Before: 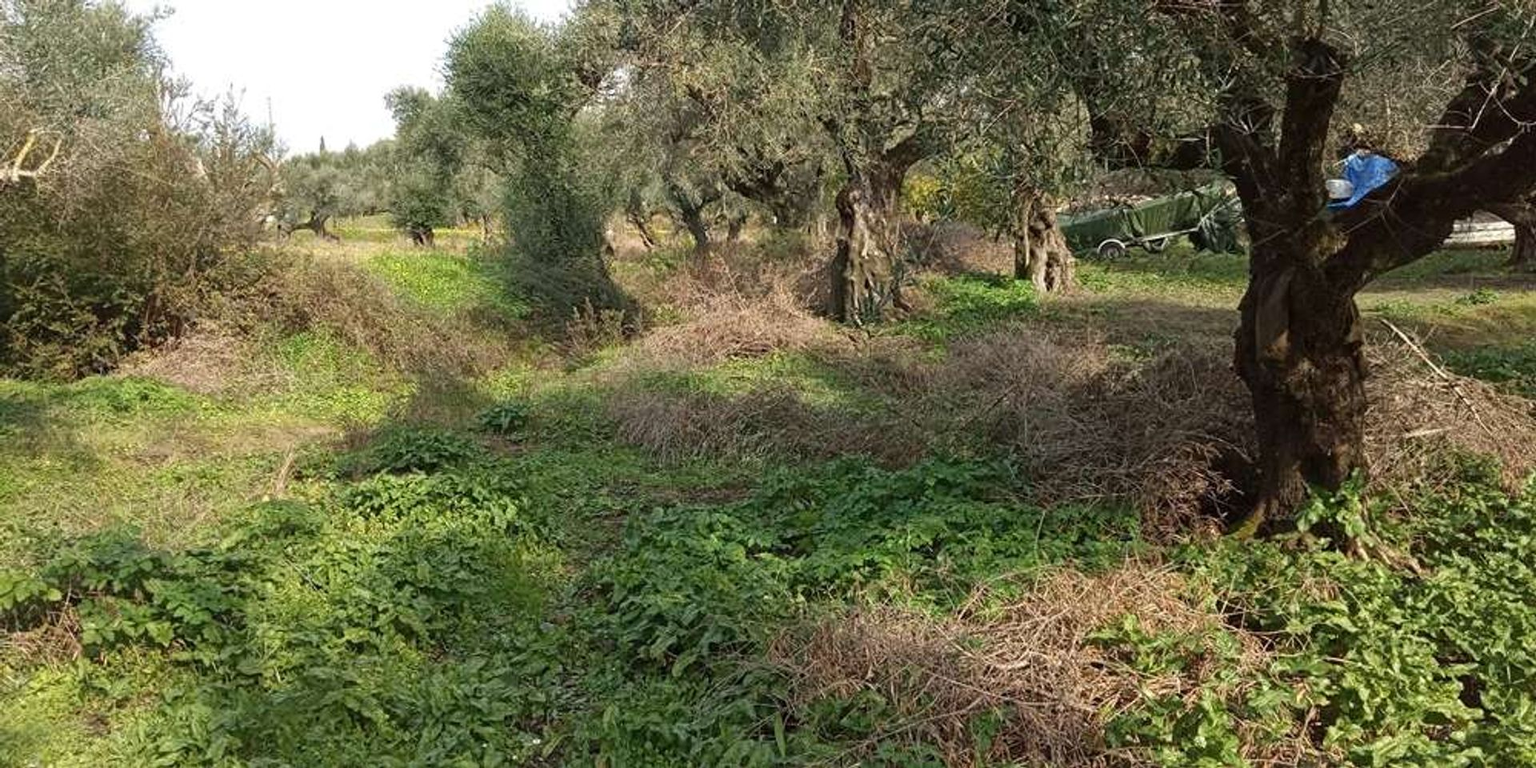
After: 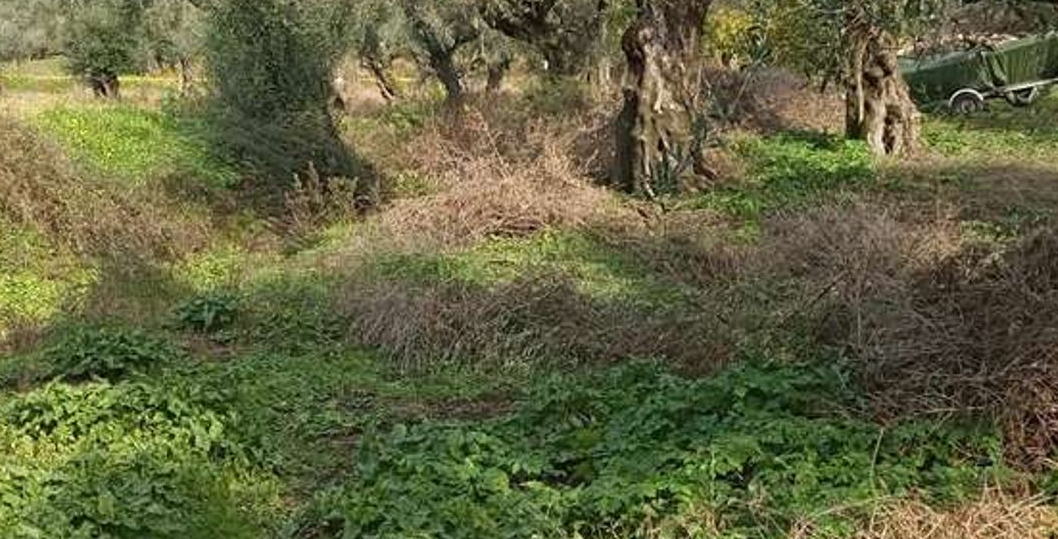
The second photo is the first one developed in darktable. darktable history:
crop and rotate: left 22.049%, top 21.944%, right 22.813%, bottom 21.826%
